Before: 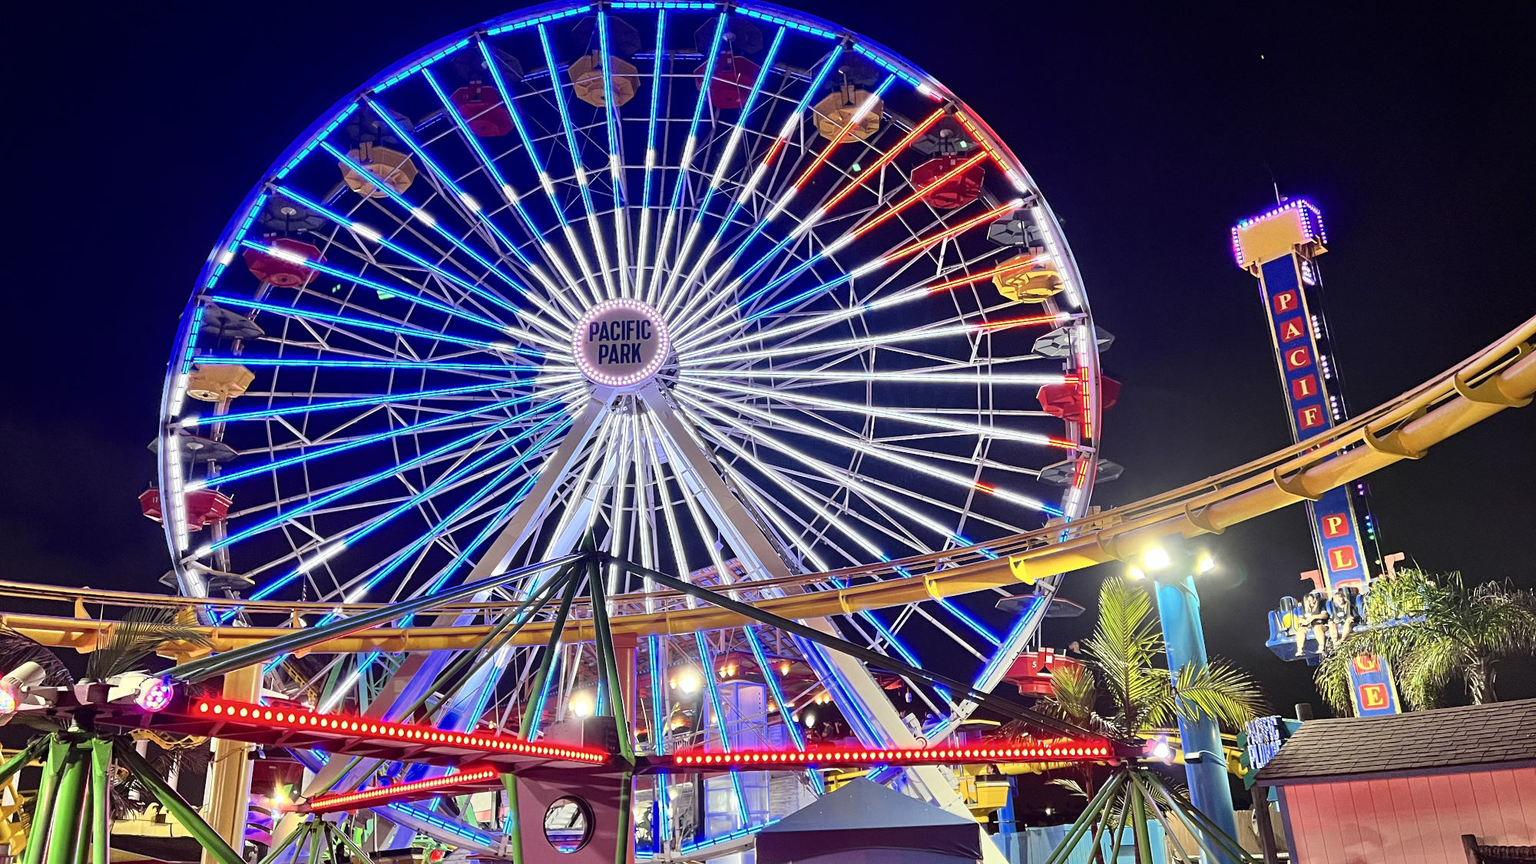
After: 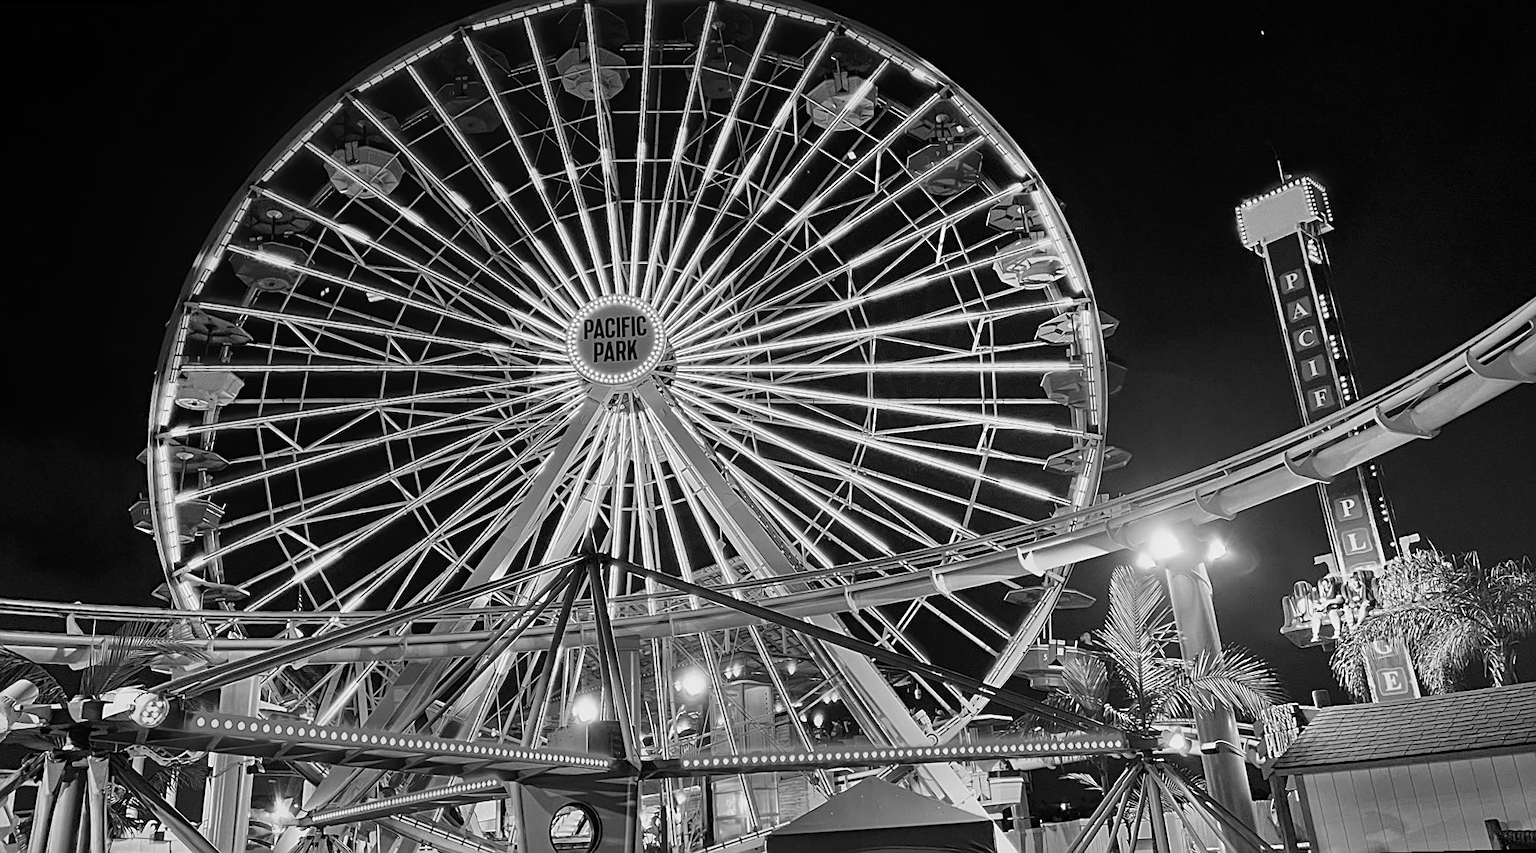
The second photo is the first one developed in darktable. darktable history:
color balance rgb: shadows lift › chroma 1%, shadows lift › hue 113°, highlights gain › chroma 0.2%, highlights gain › hue 333°, perceptual saturation grading › global saturation 20%, perceptual saturation grading › highlights -50%, perceptual saturation grading › shadows 25%, contrast -10%
haze removal: compatibility mode true, adaptive false
sharpen: on, module defaults
rotate and perspective: rotation -1.42°, crop left 0.016, crop right 0.984, crop top 0.035, crop bottom 0.965
vignetting: fall-off radius 45%, brightness -0.33
monochrome: size 1
